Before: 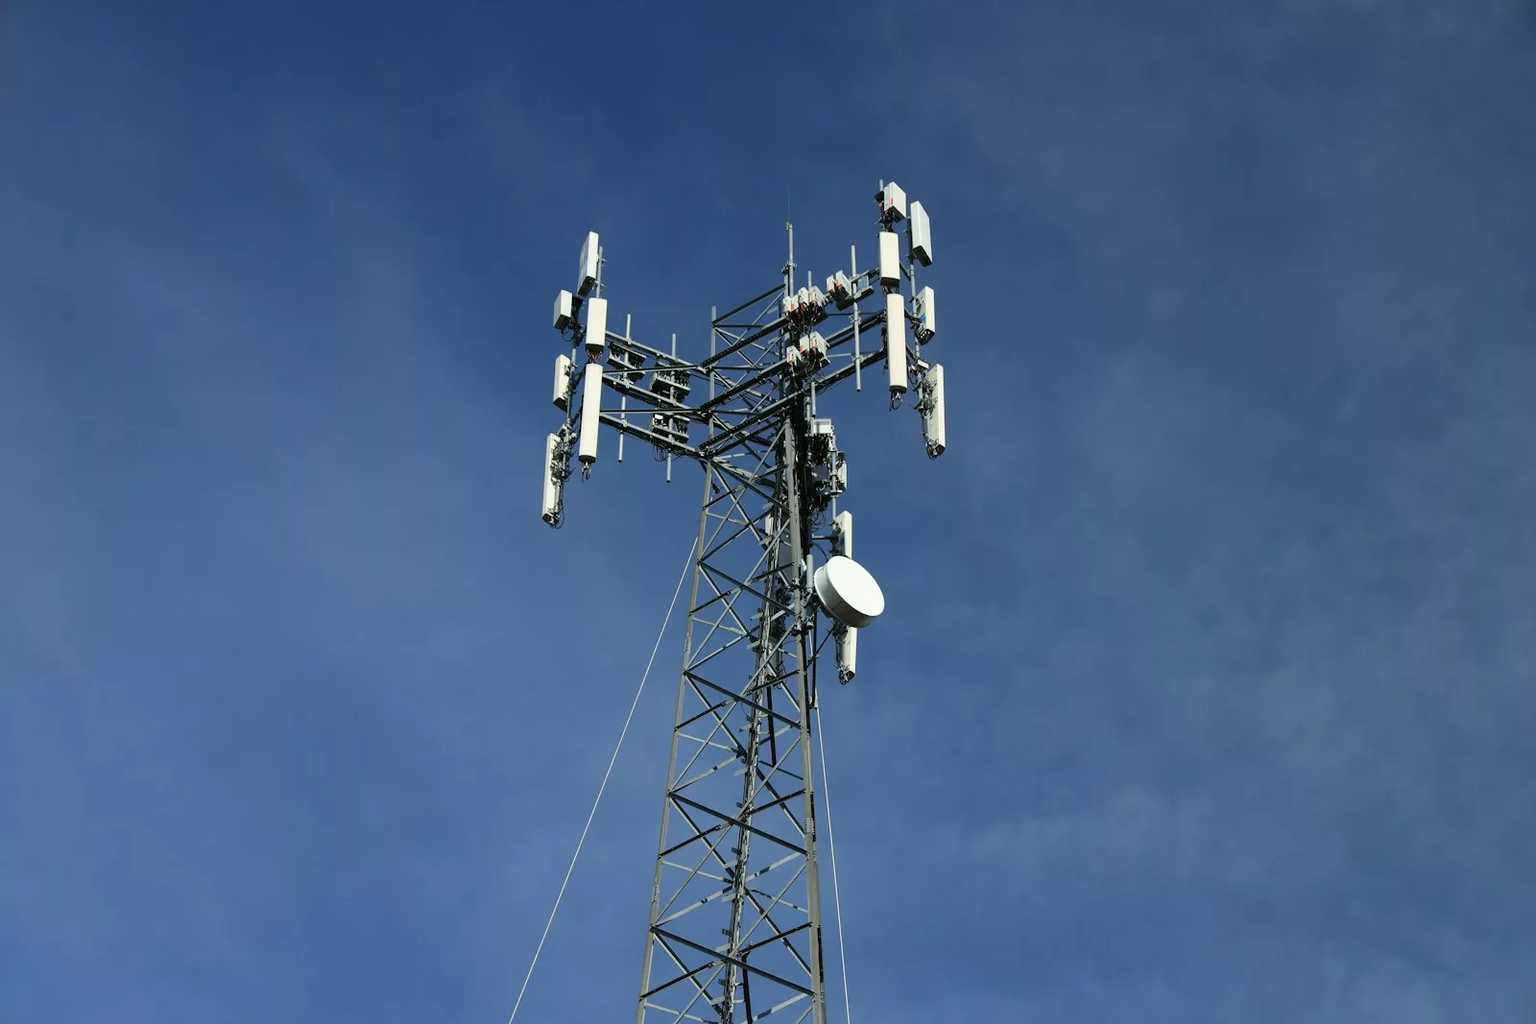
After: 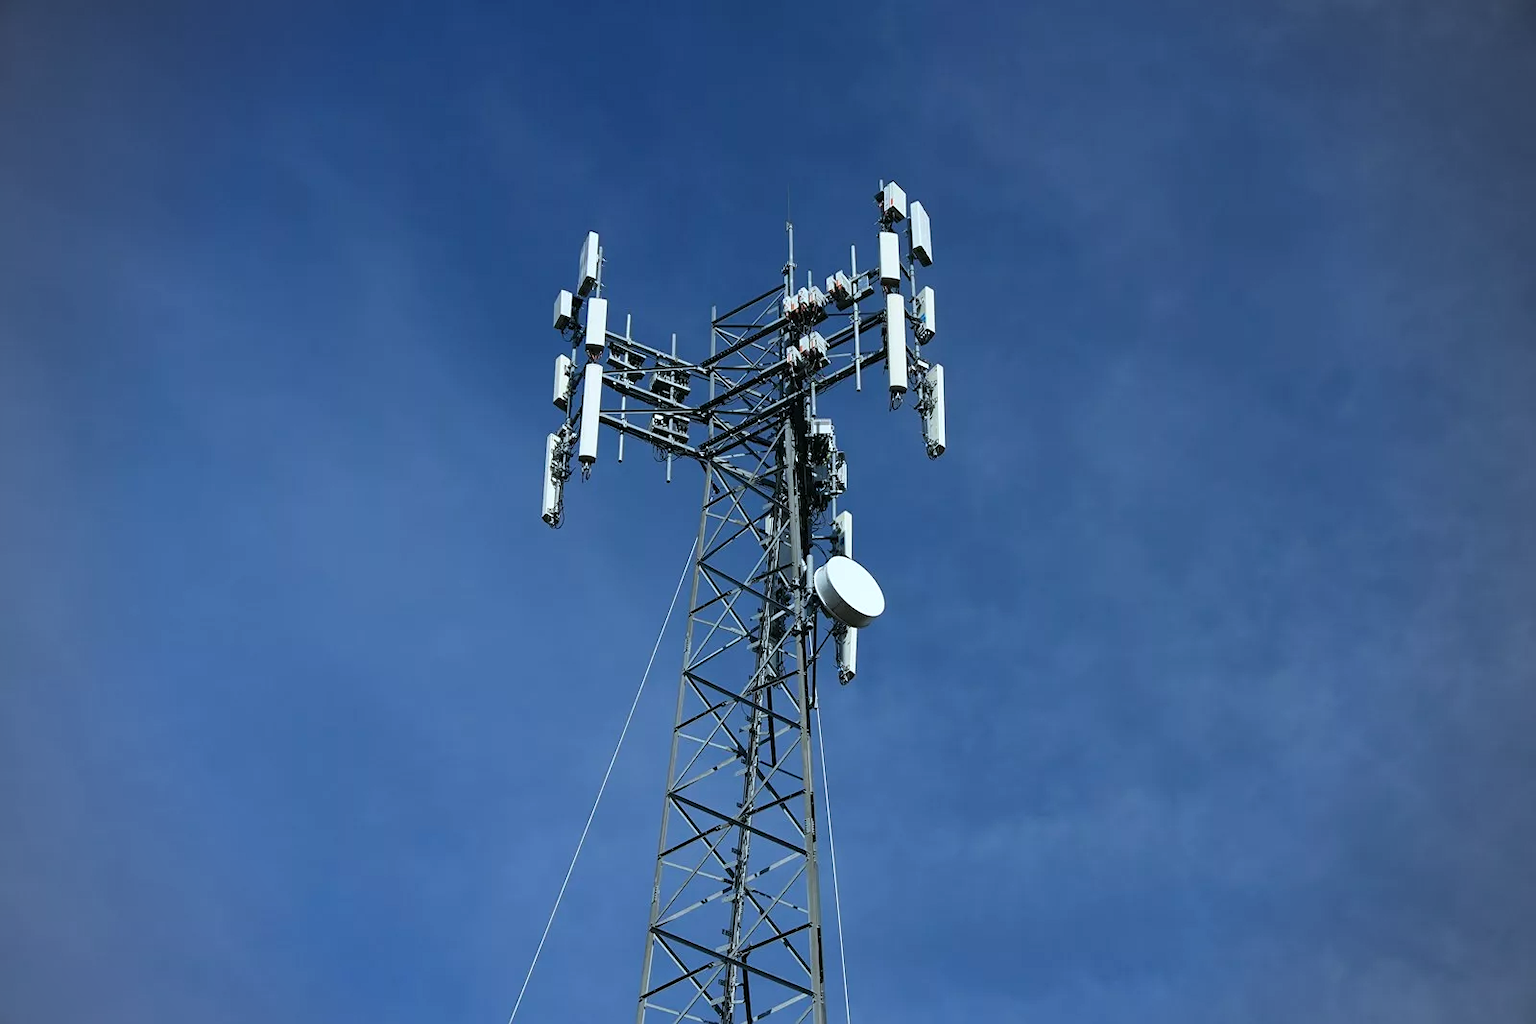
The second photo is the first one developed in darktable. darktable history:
color calibration: x 0.37, y 0.382, temperature 4313.32 K
sharpen: radius 1.272, amount 0.305, threshold 0
vignetting: fall-off radius 60.65%
